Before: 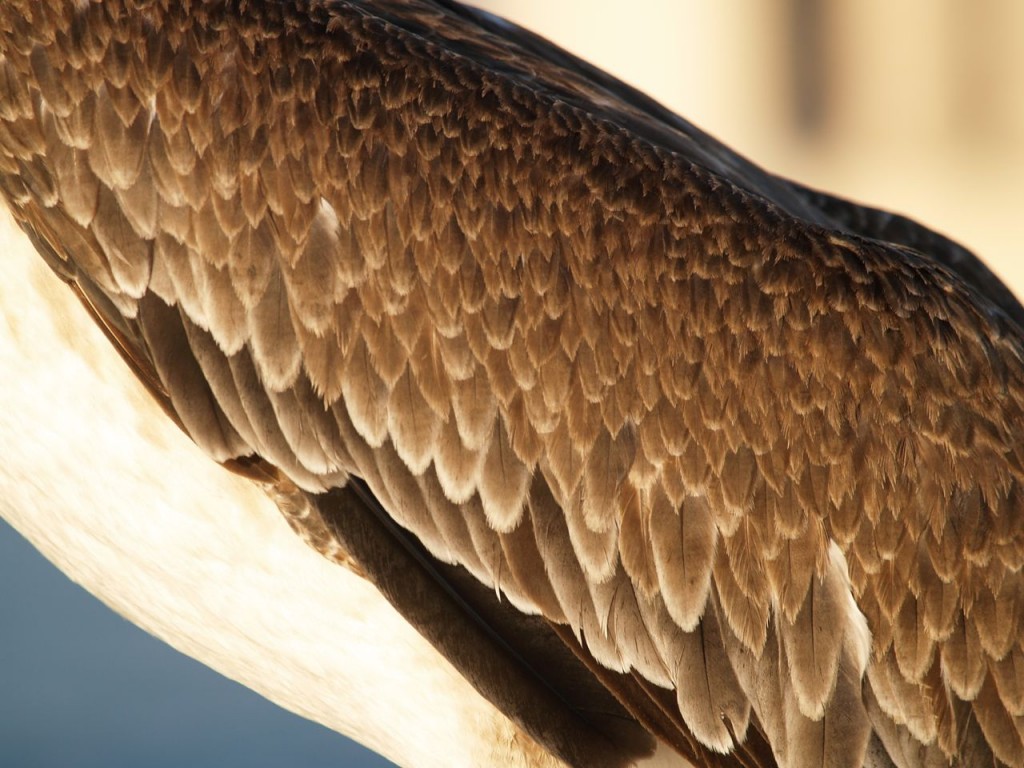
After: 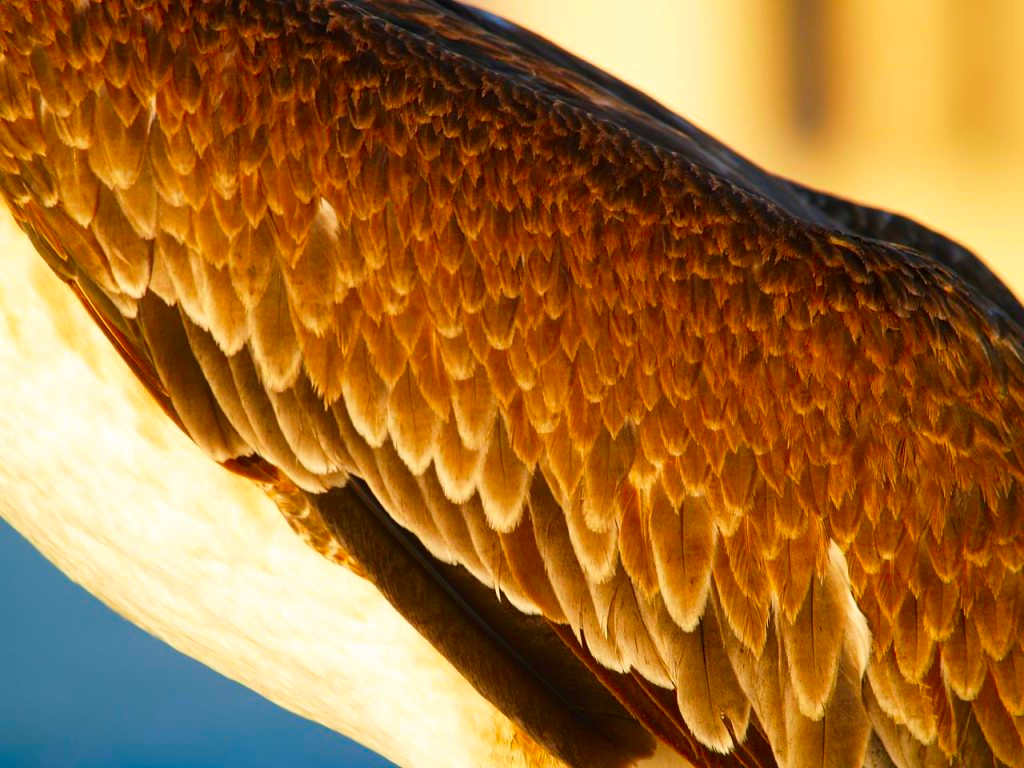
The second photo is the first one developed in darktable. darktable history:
color correction: highlights b* -0.023, saturation 2.19
